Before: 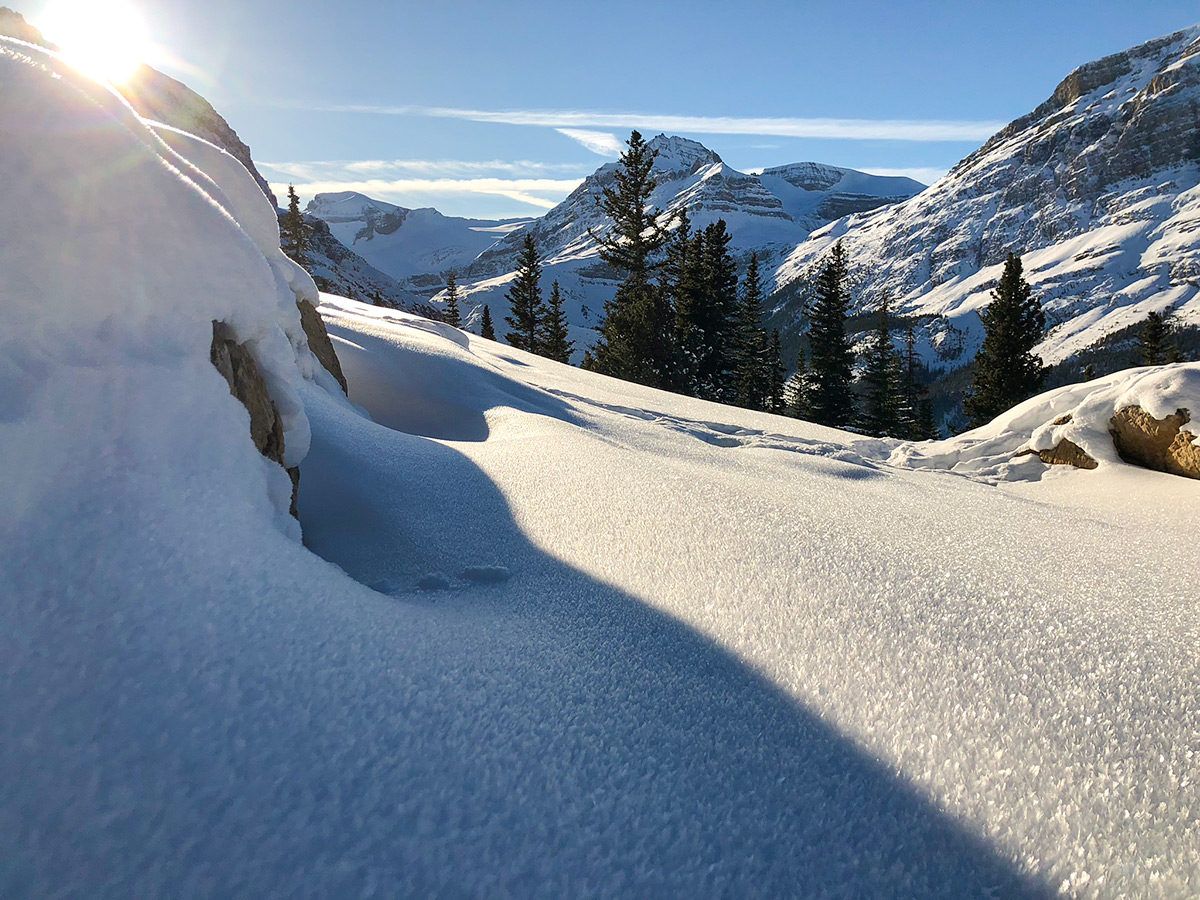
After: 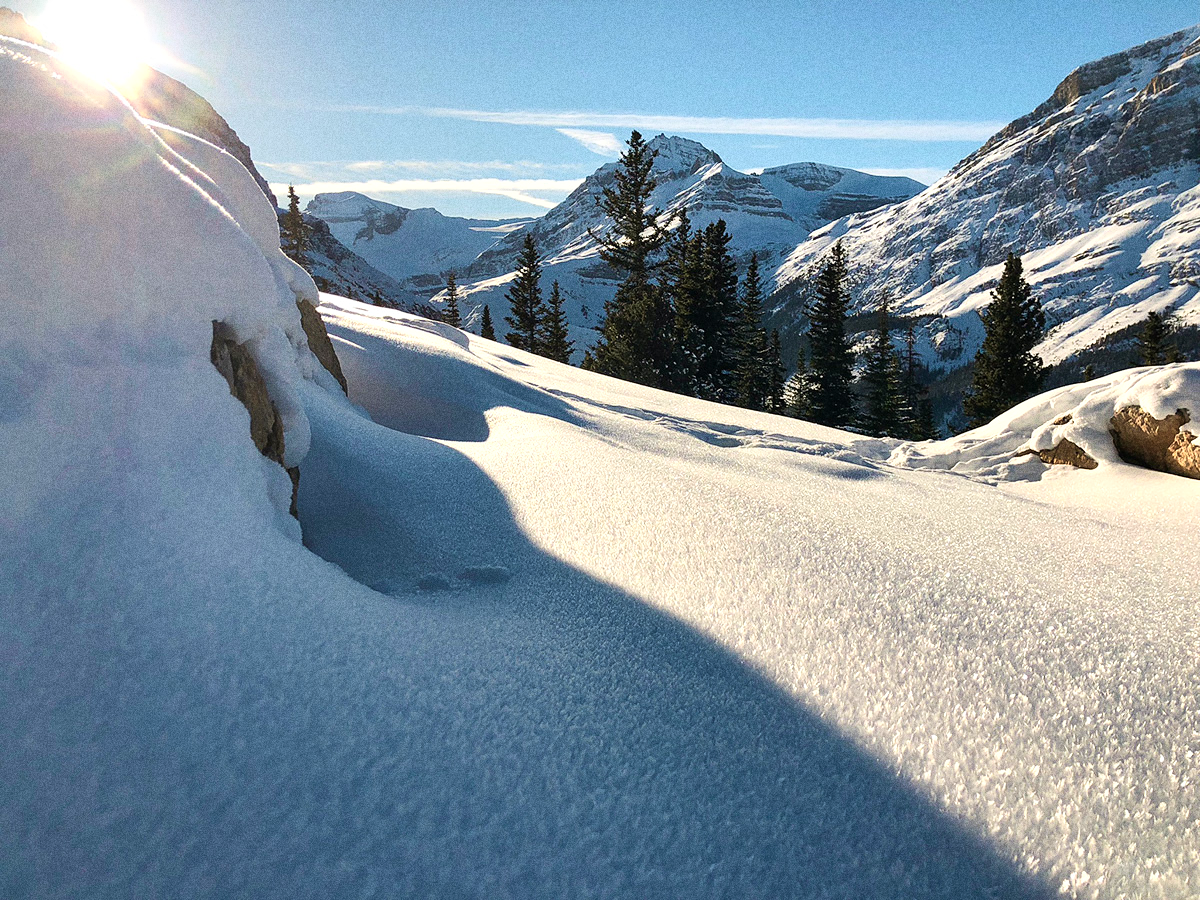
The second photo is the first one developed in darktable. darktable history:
velvia: on, module defaults
tone equalizer: on, module defaults
color zones: curves: ch0 [(0.018, 0.548) (0.224, 0.64) (0.425, 0.447) (0.675, 0.575) (0.732, 0.579)]; ch1 [(0.066, 0.487) (0.25, 0.5) (0.404, 0.43) (0.75, 0.421) (0.956, 0.421)]; ch2 [(0.044, 0.561) (0.215, 0.465) (0.399, 0.544) (0.465, 0.548) (0.614, 0.447) (0.724, 0.43) (0.882, 0.623) (0.956, 0.632)]
grain: coarseness 11.82 ISO, strength 36.67%, mid-tones bias 74.17%
